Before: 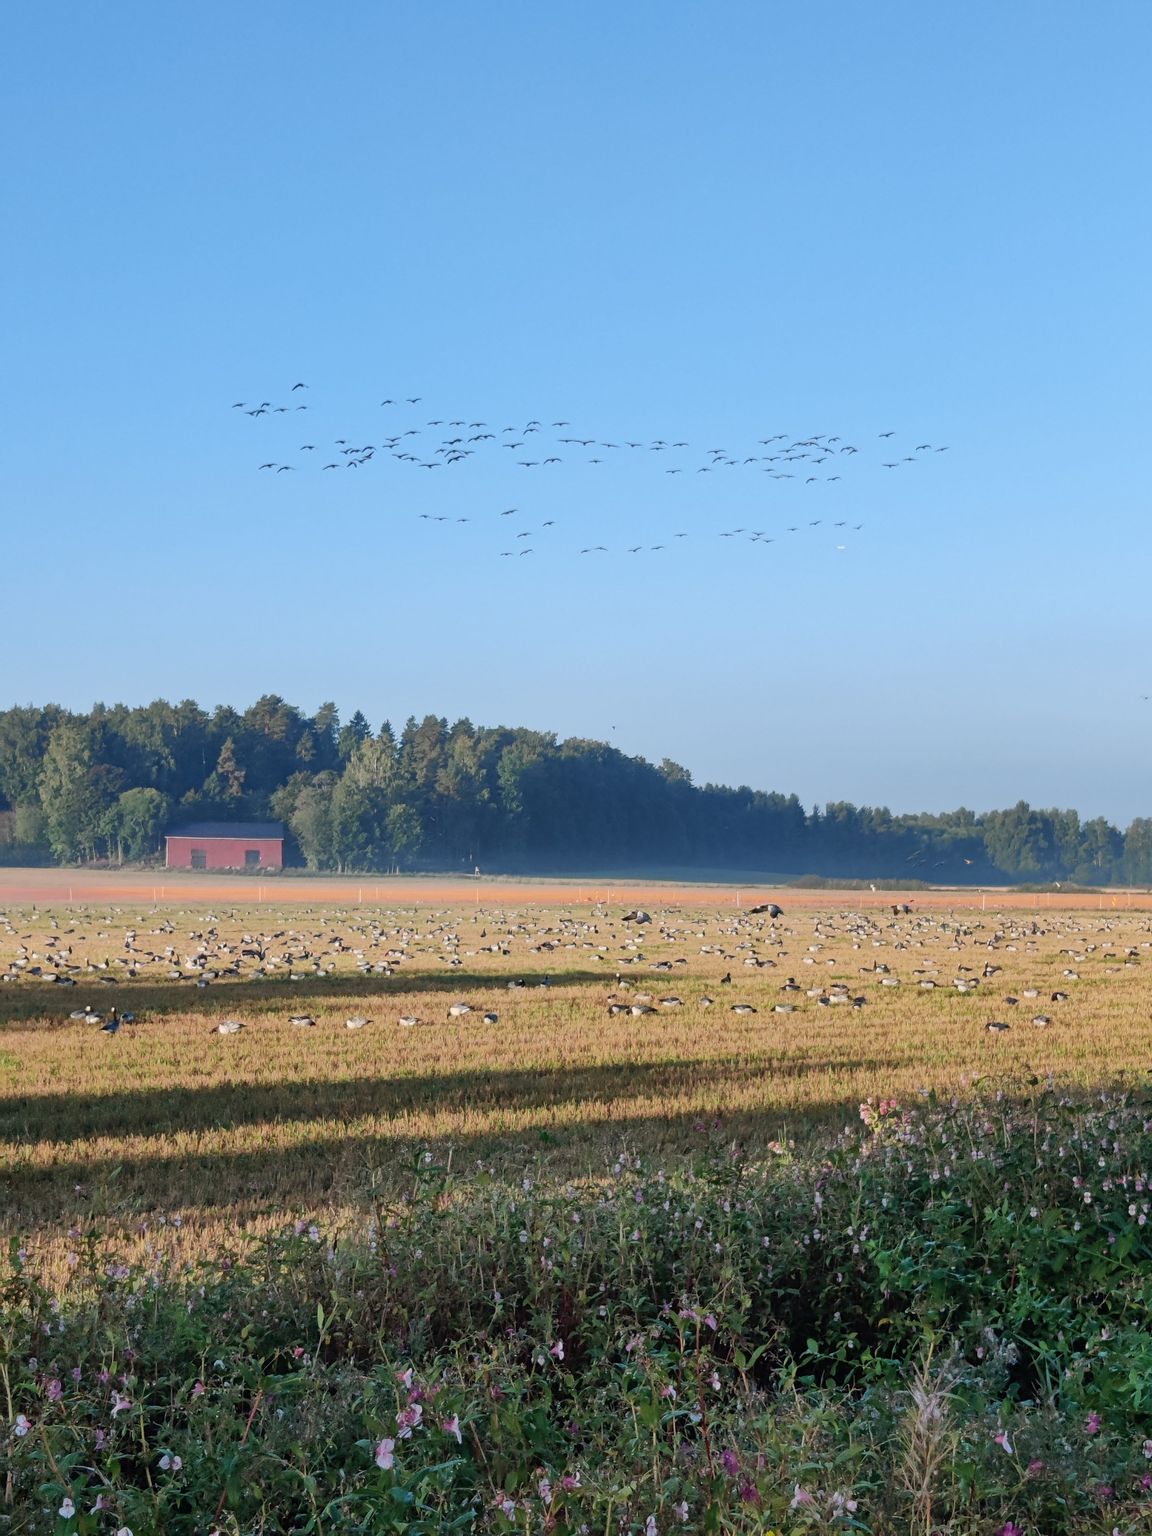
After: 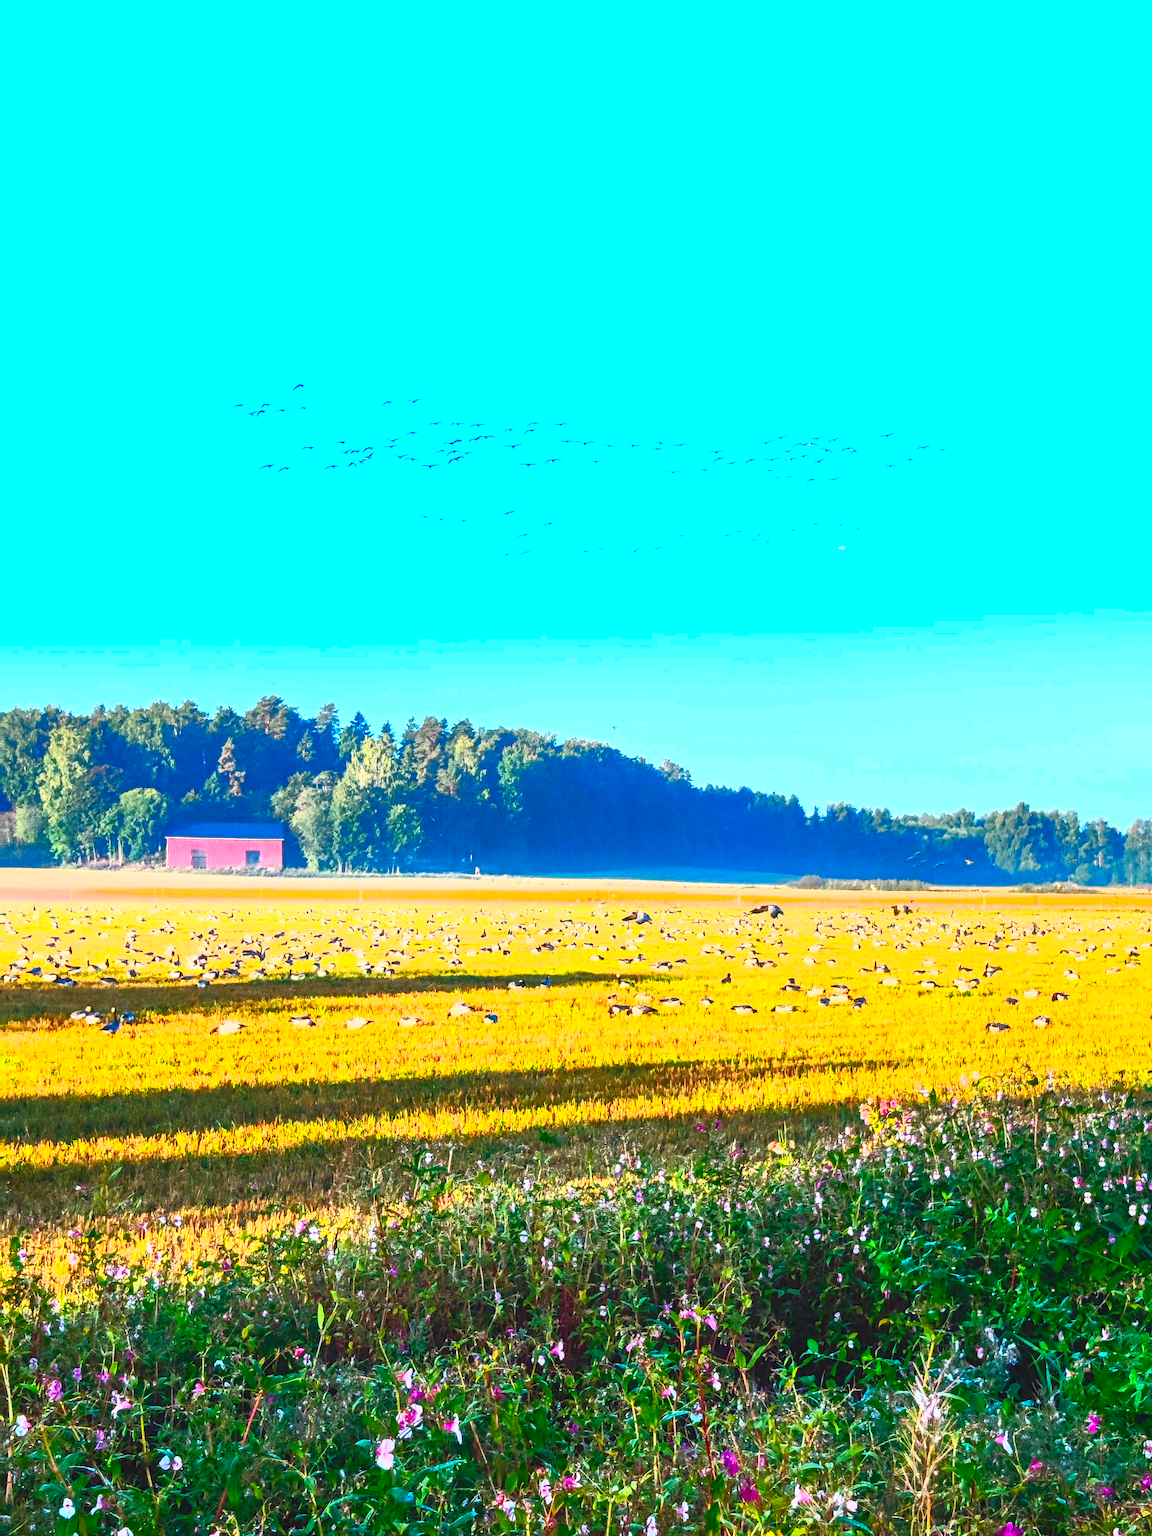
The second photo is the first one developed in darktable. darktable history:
contrast brightness saturation: contrast 0.98, brightness 0.993, saturation 0.99
color balance rgb: linear chroma grading › global chroma 25.414%, perceptual saturation grading › global saturation 25.835%
local contrast: on, module defaults
